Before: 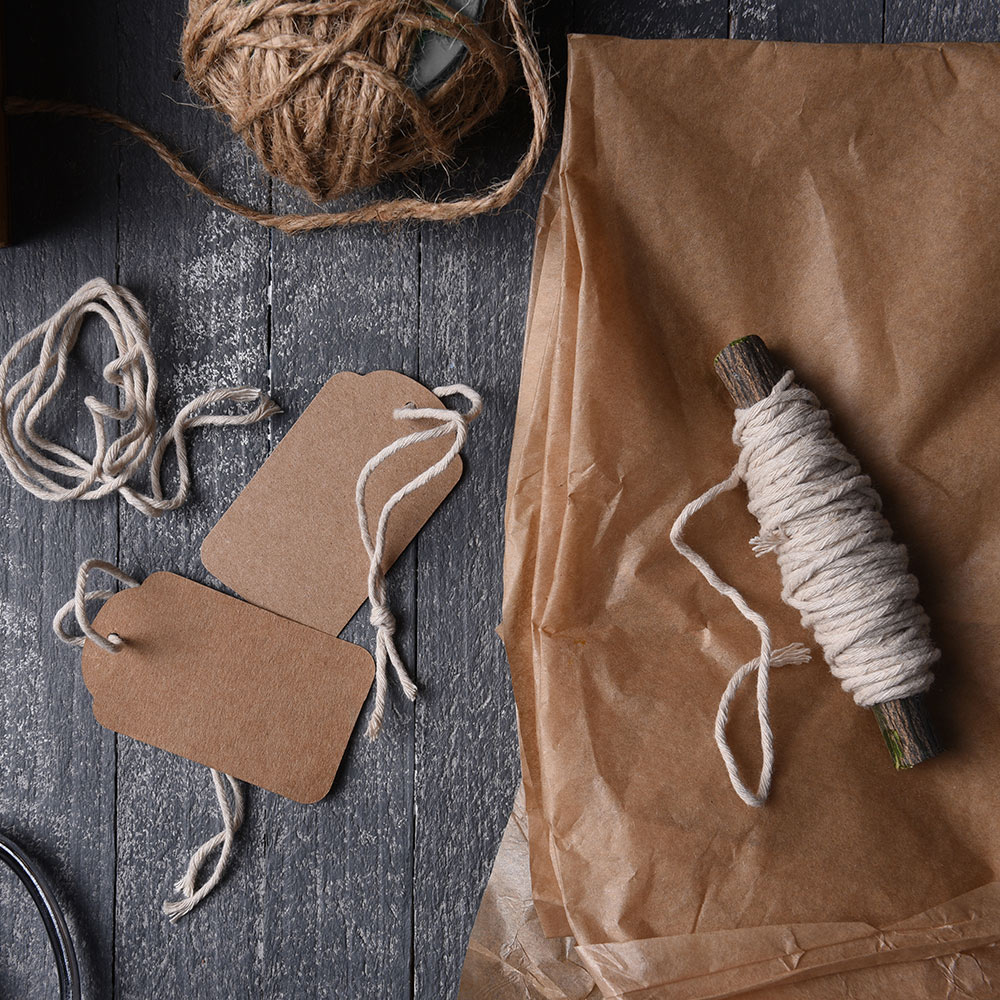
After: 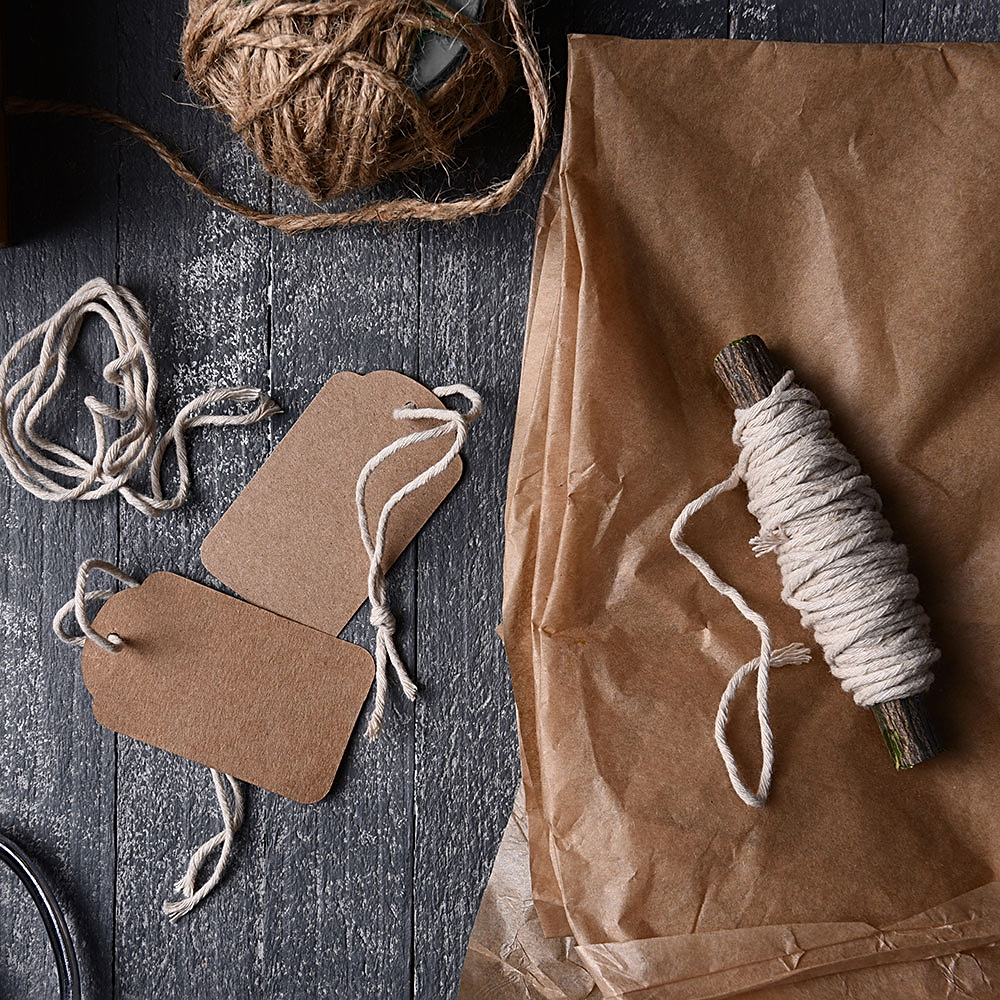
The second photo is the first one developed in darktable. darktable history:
sharpen: on, module defaults
contrast brightness saturation: contrast 0.145
